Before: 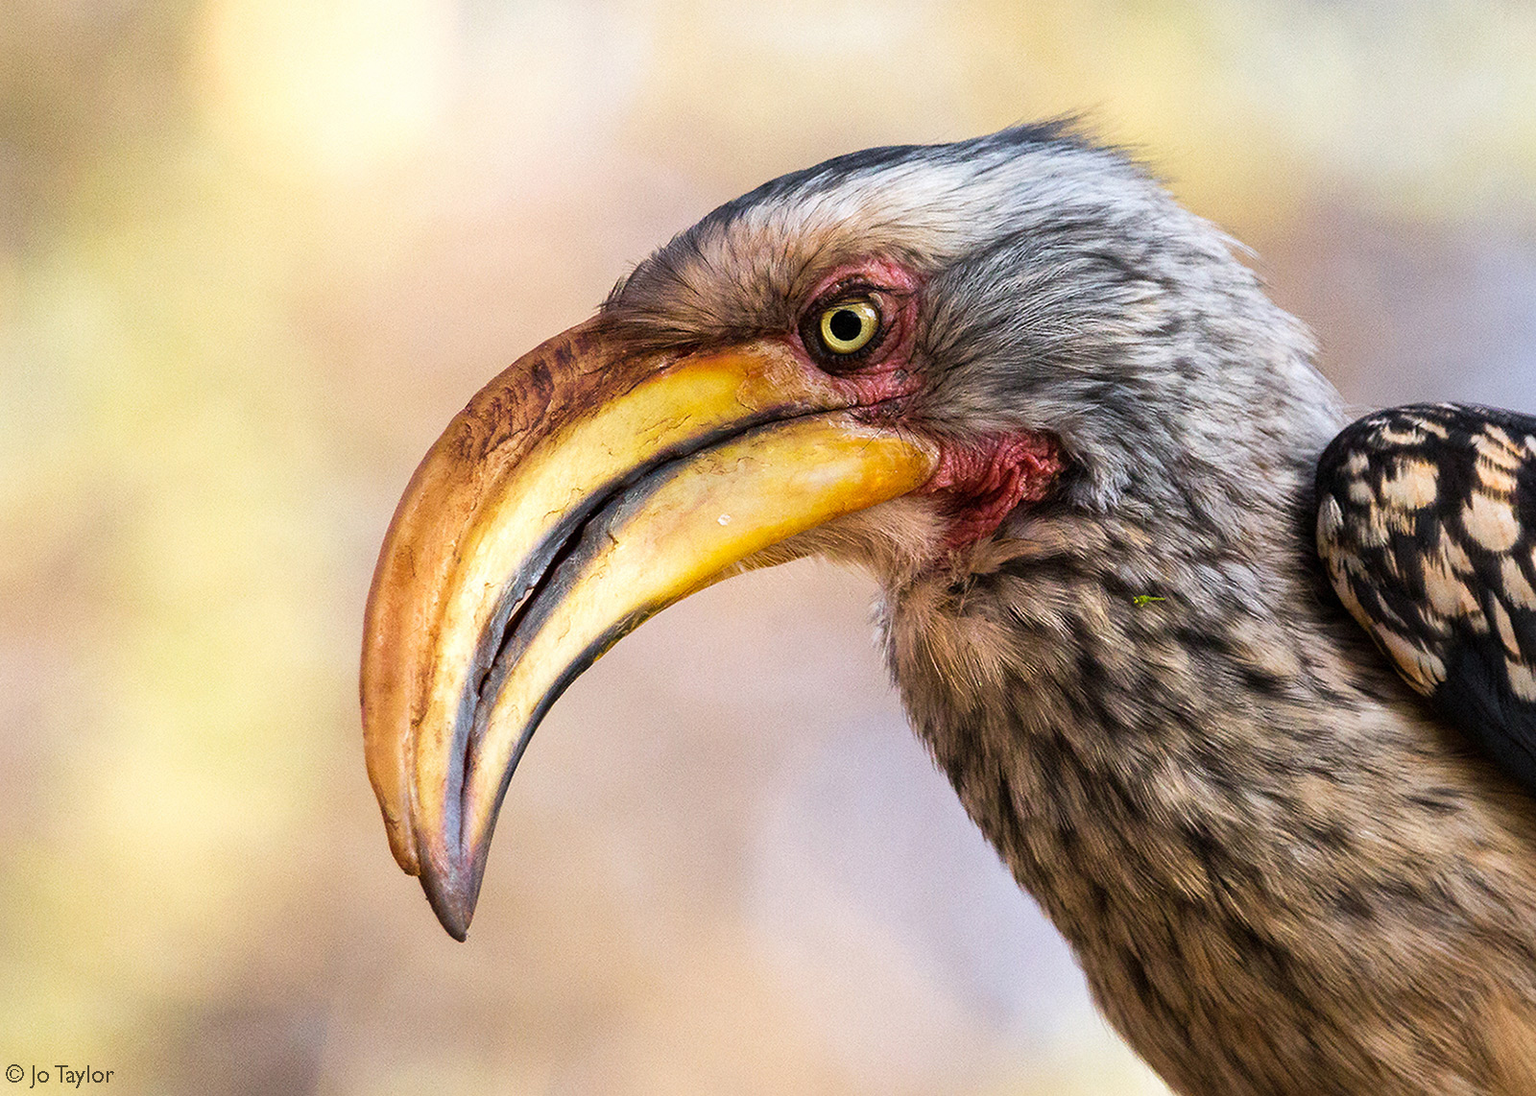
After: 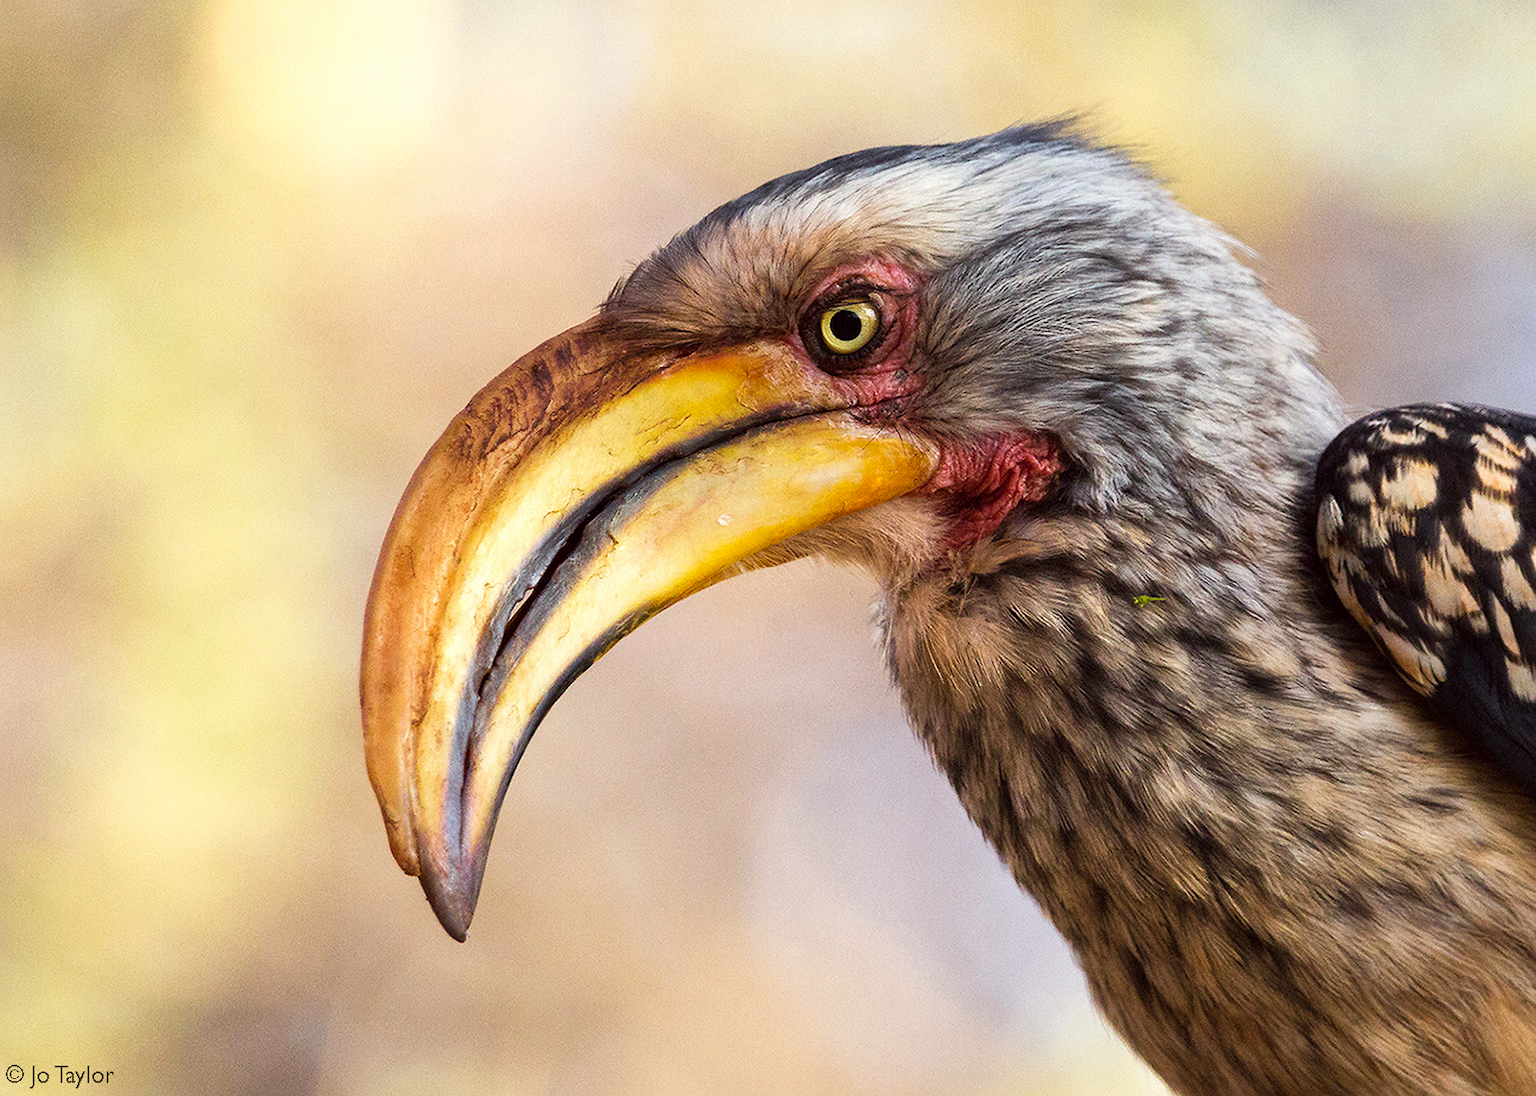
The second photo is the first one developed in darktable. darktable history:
color correction: highlights a* -1.13, highlights b* 4.59, shadows a* 3.59
